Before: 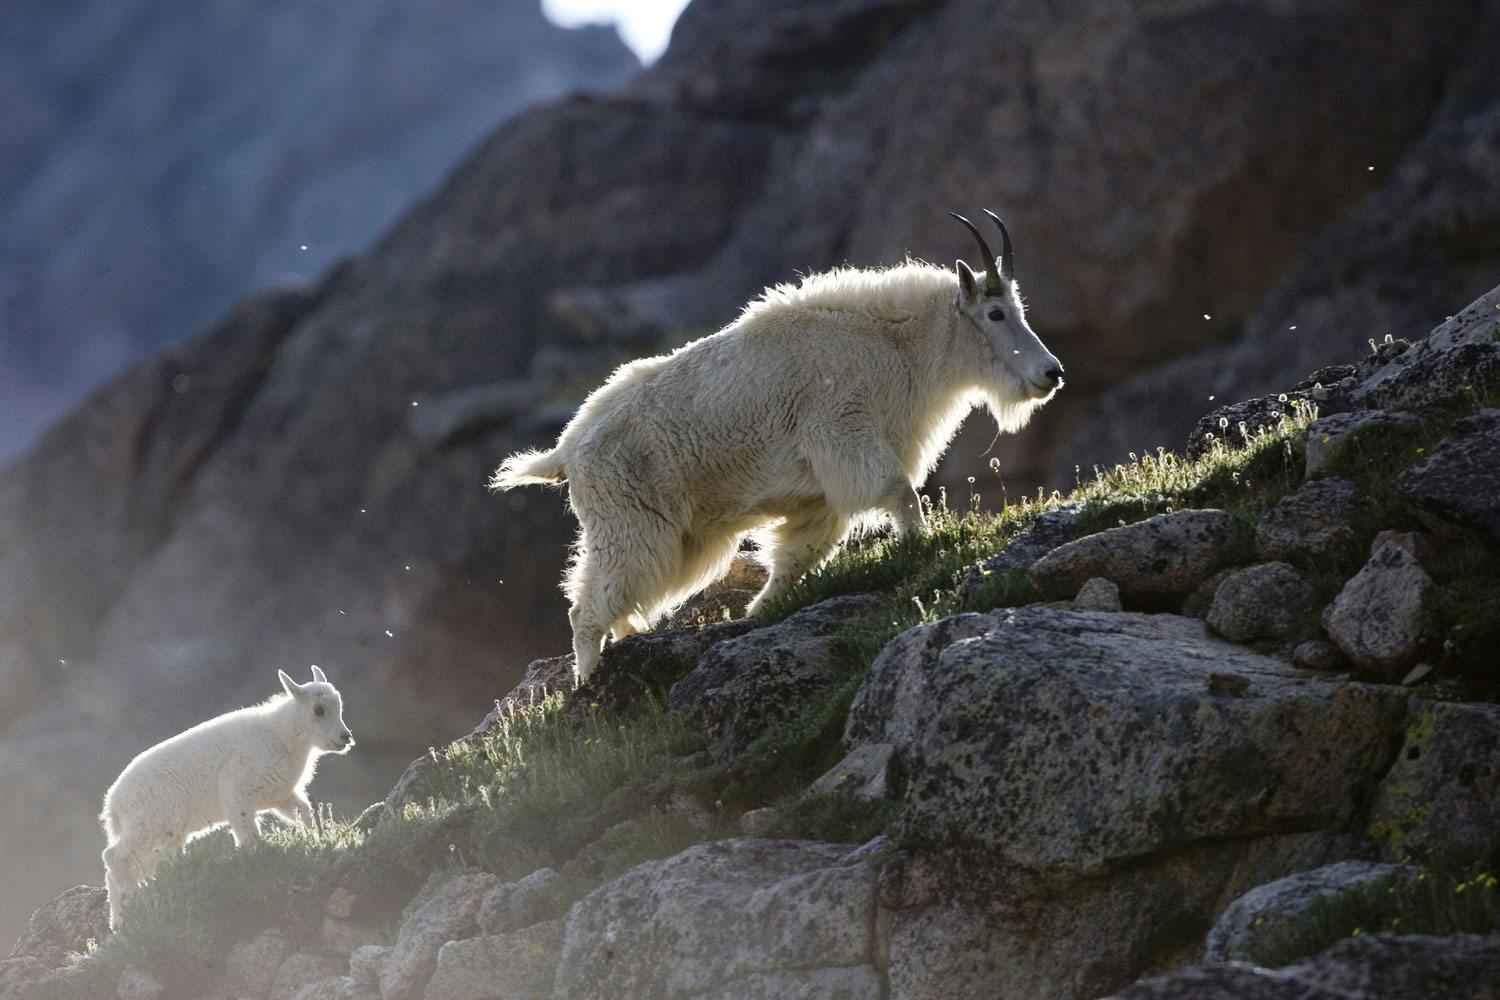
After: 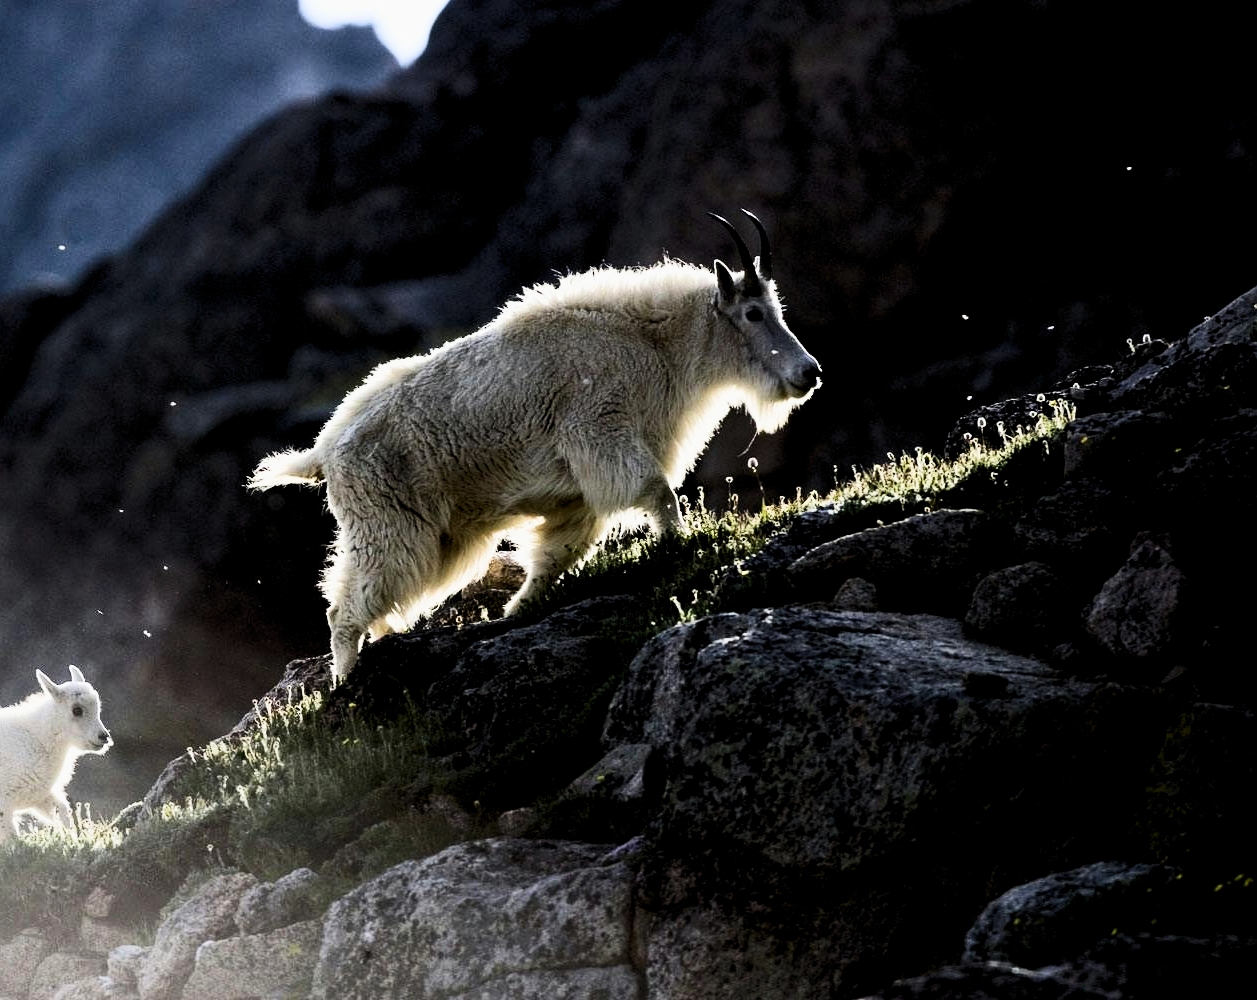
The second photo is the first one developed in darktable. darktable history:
contrast brightness saturation: contrast 0.4, brightness 0.1, saturation 0.21
crop: left 16.145%
rgb levels: levels [[0.029, 0.461, 0.922], [0, 0.5, 1], [0, 0.5, 1]]
filmic rgb: middle gray luminance 21.73%, black relative exposure -14 EV, white relative exposure 2.96 EV, threshold 6 EV, target black luminance 0%, hardness 8.81, latitude 59.69%, contrast 1.208, highlights saturation mix 5%, shadows ↔ highlights balance 41.6%, add noise in highlights 0, color science v3 (2019), use custom middle-gray values true, iterations of high-quality reconstruction 0, contrast in highlights soft, enable highlight reconstruction true
